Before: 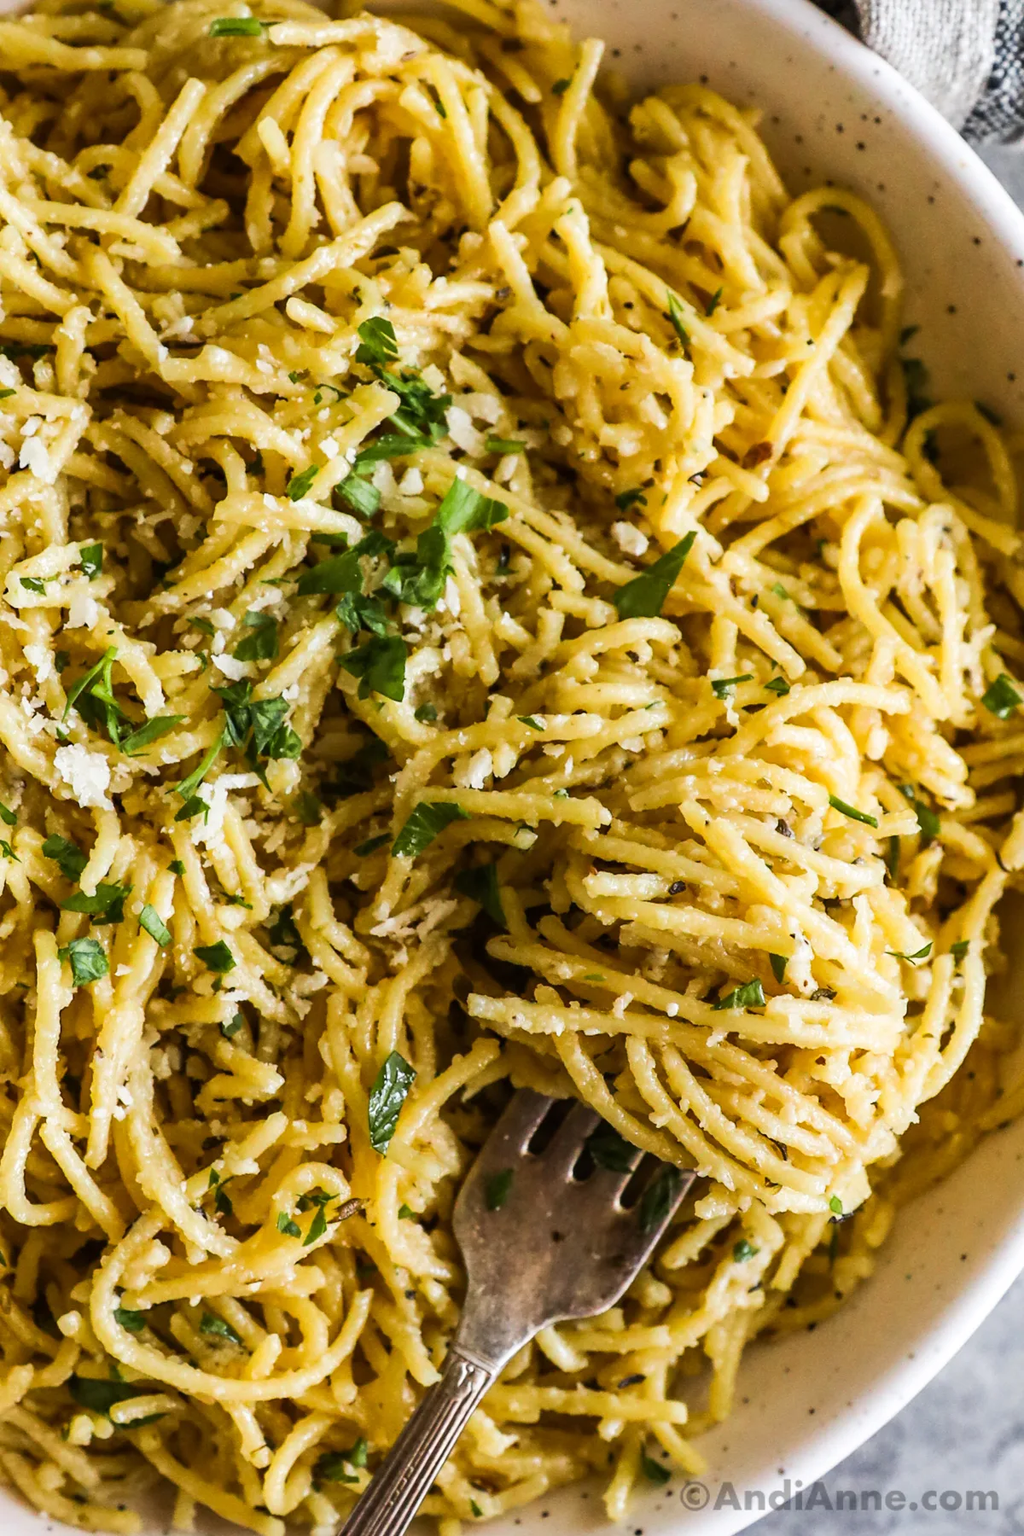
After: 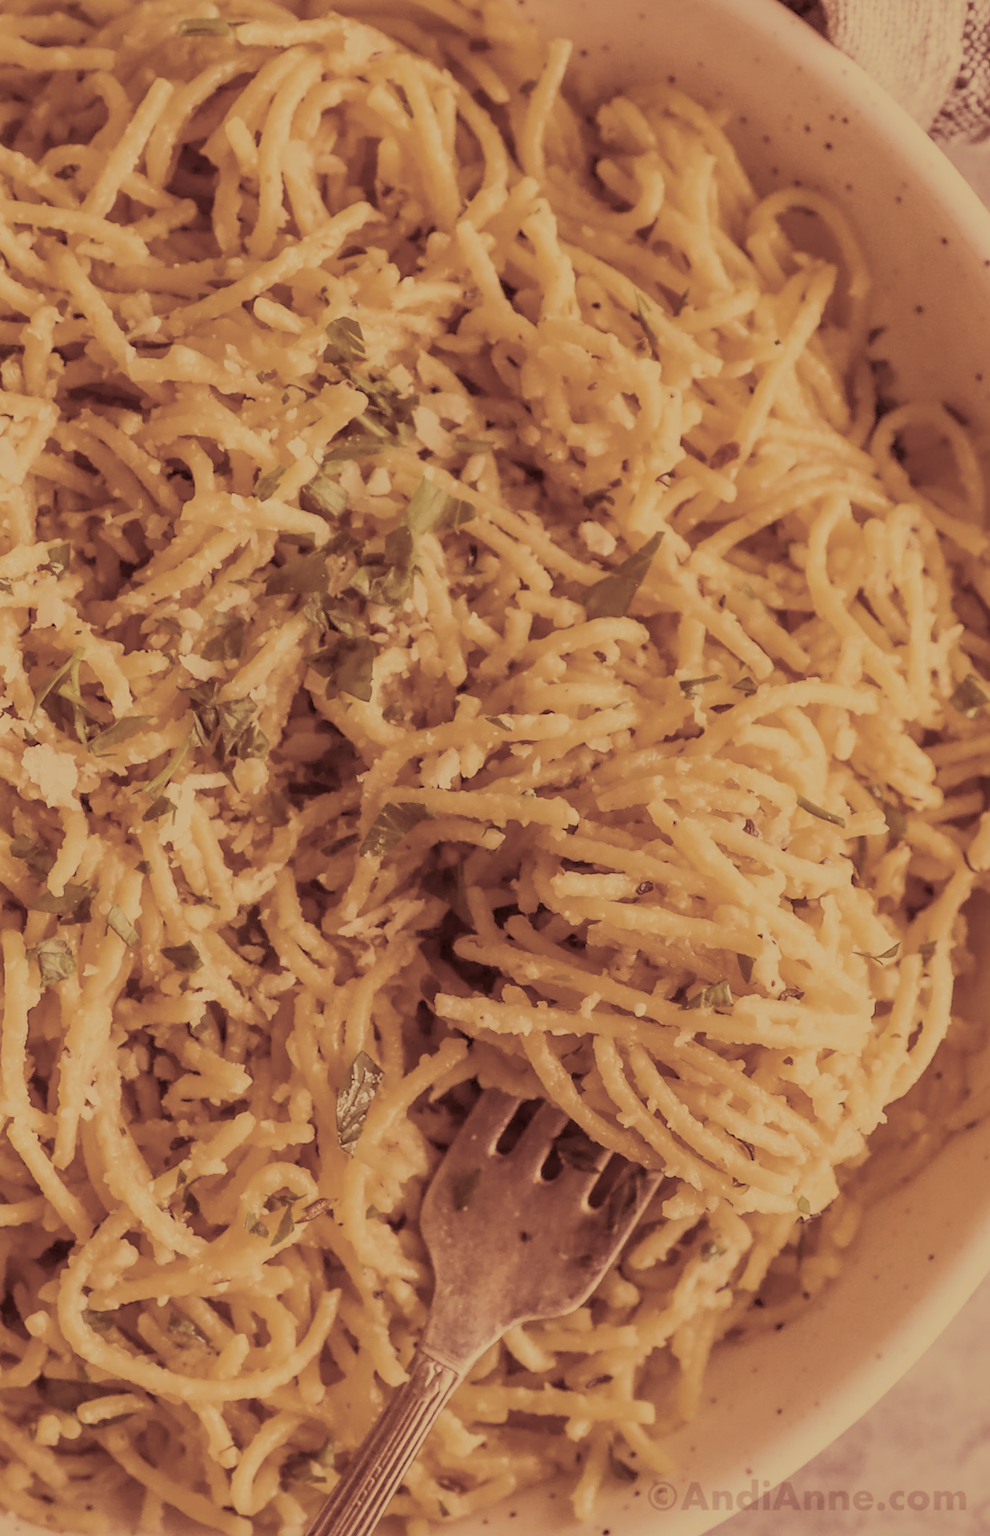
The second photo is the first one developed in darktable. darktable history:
contrast brightness saturation: brightness 0.18, saturation -0.5
filmic rgb: black relative exposure -14 EV, white relative exposure 8 EV, threshold 3 EV, hardness 3.74, latitude 50%, contrast 0.5, color science v5 (2021), contrast in shadows safe, contrast in highlights safe, enable highlight reconstruction true
color correction: highlights a* 0.162, highlights b* 29.53, shadows a* -0.162, shadows b* 21.09
split-toning: highlights › saturation 0, balance -61.83
crop and rotate: left 3.238%
